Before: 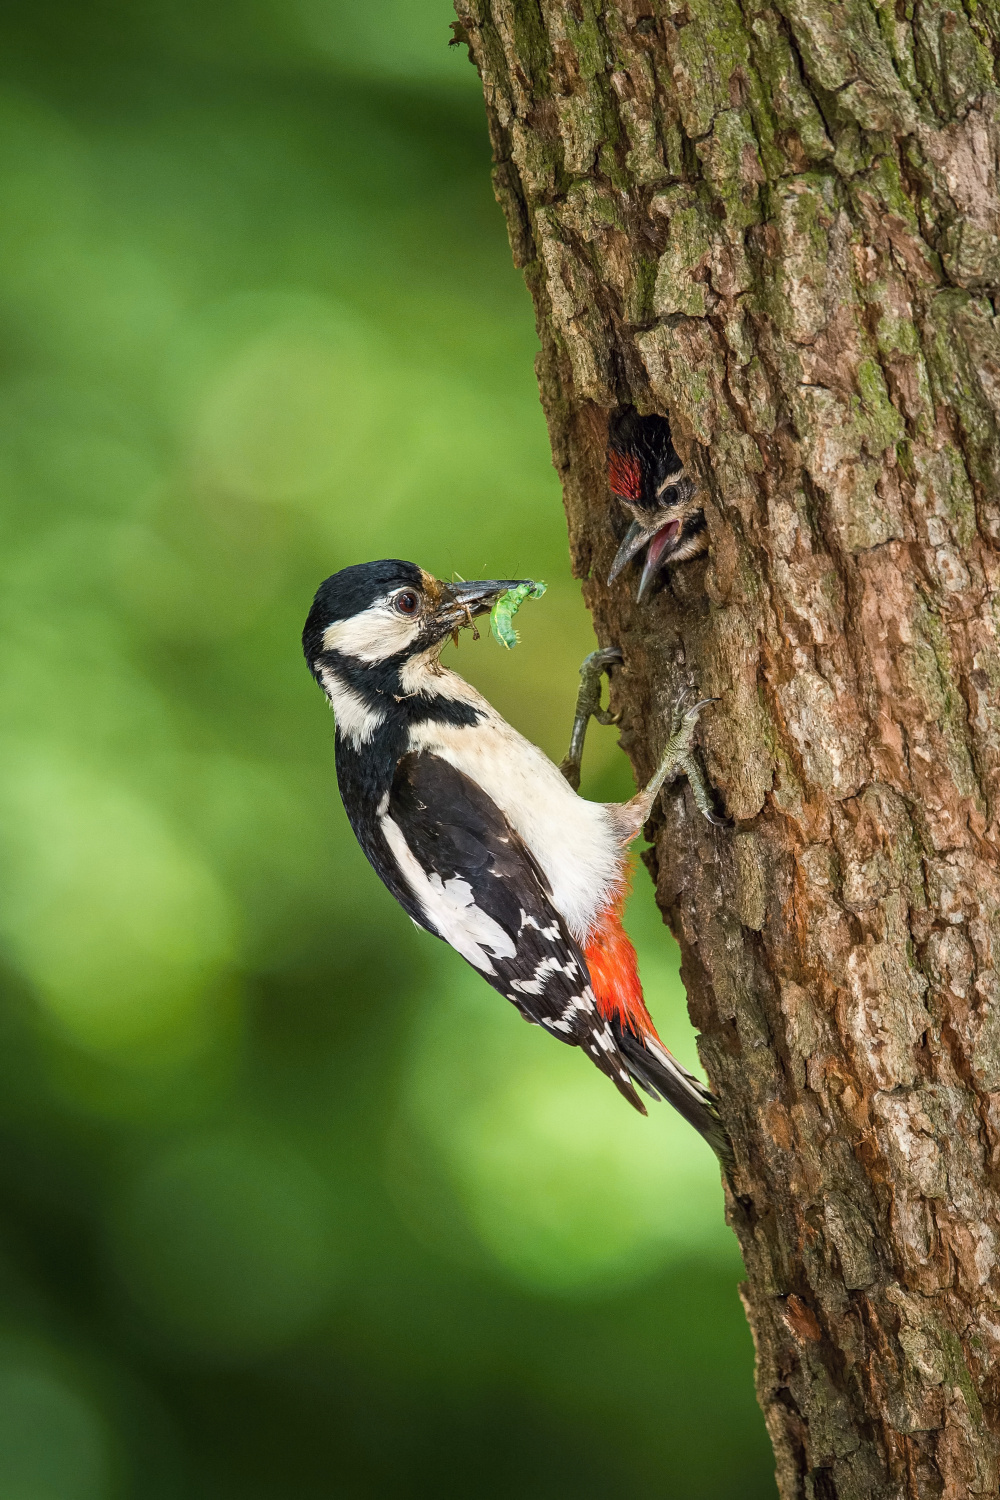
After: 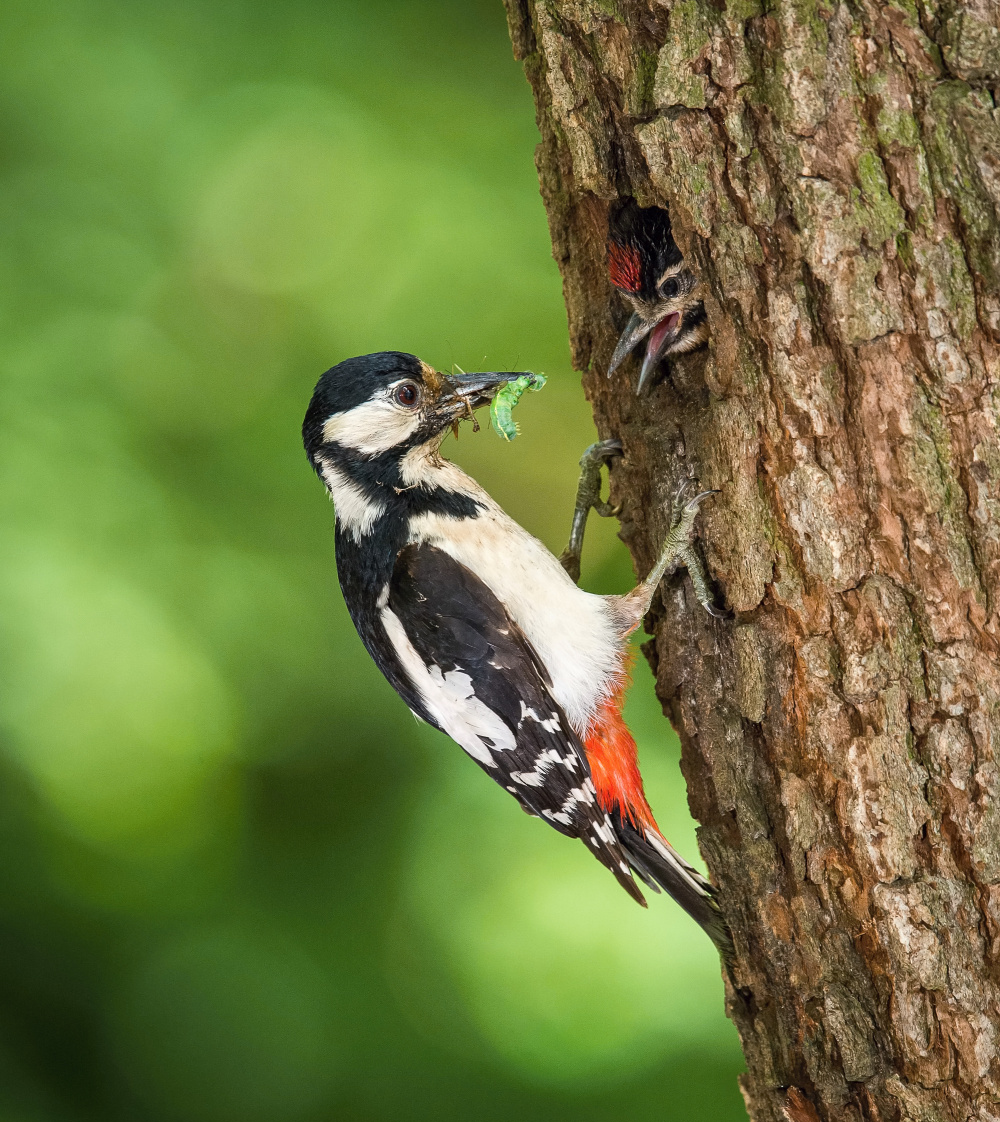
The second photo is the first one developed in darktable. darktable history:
crop: top 13.894%, bottom 11.284%
